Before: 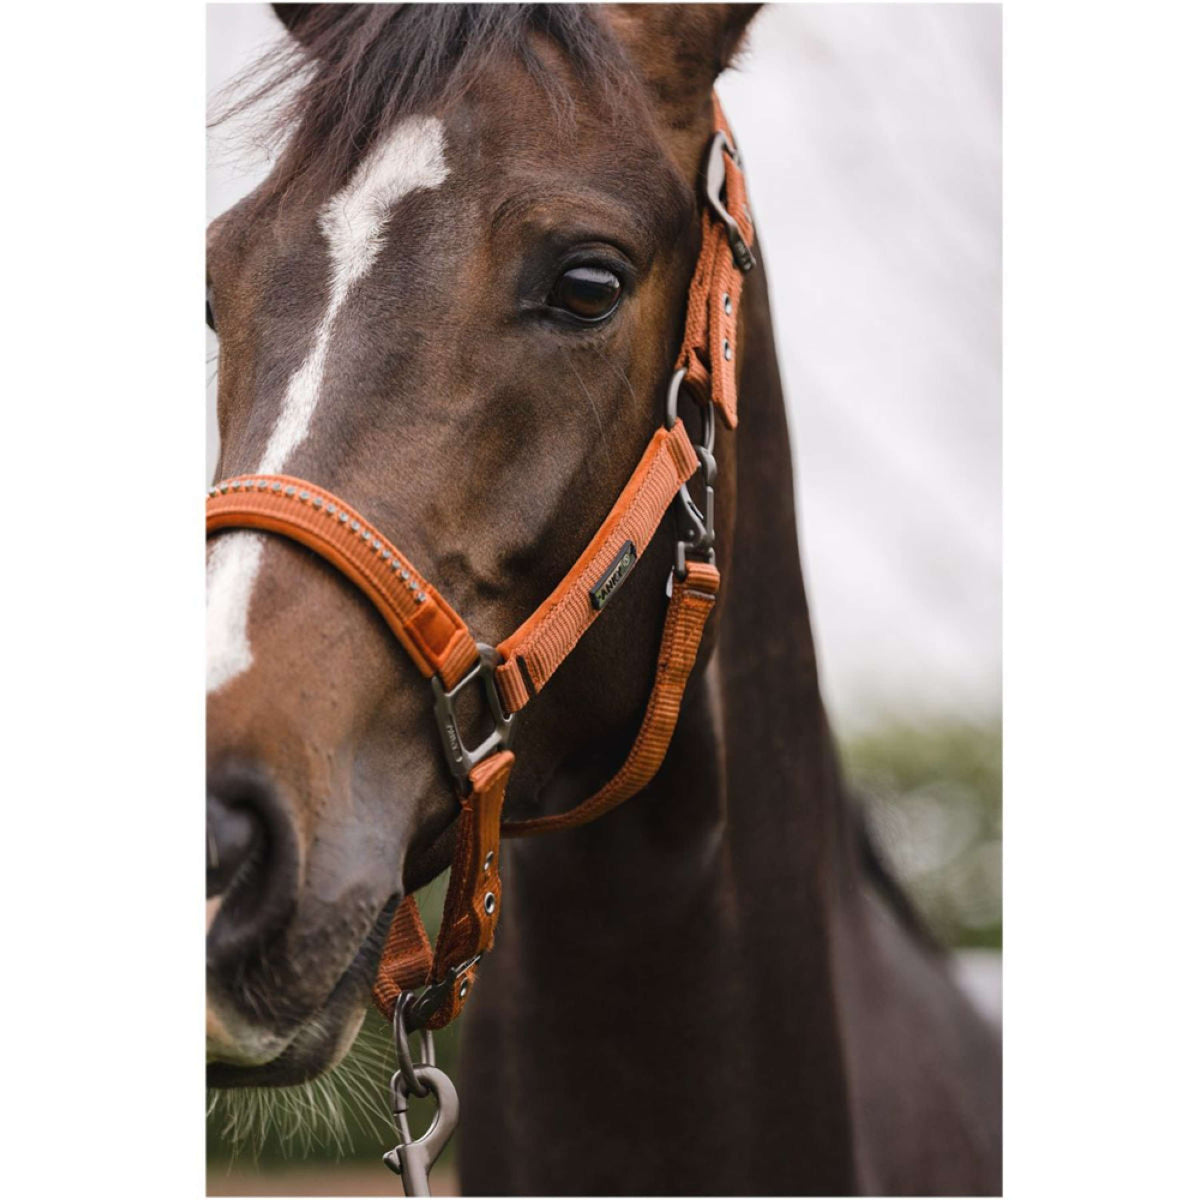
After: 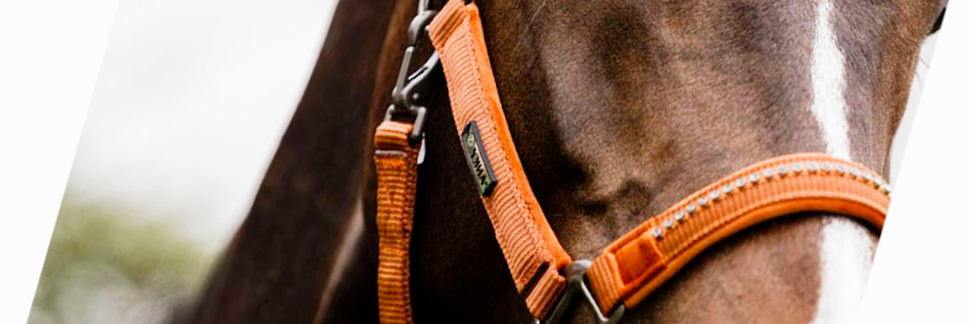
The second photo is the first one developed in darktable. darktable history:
crop and rotate: angle 16.12°, top 30.835%, bottom 35.653%
filmic rgb: middle gray luminance 12.74%, black relative exposure -10.13 EV, white relative exposure 3.47 EV, threshold 6 EV, target black luminance 0%, hardness 5.74, latitude 44.69%, contrast 1.221, highlights saturation mix 5%, shadows ↔ highlights balance 26.78%, add noise in highlights 0, preserve chrominance no, color science v3 (2019), use custom middle-gray values true, iterations of high-quality reconstruction 0, contrast in highlights soft, enable highlight reconstruction true
